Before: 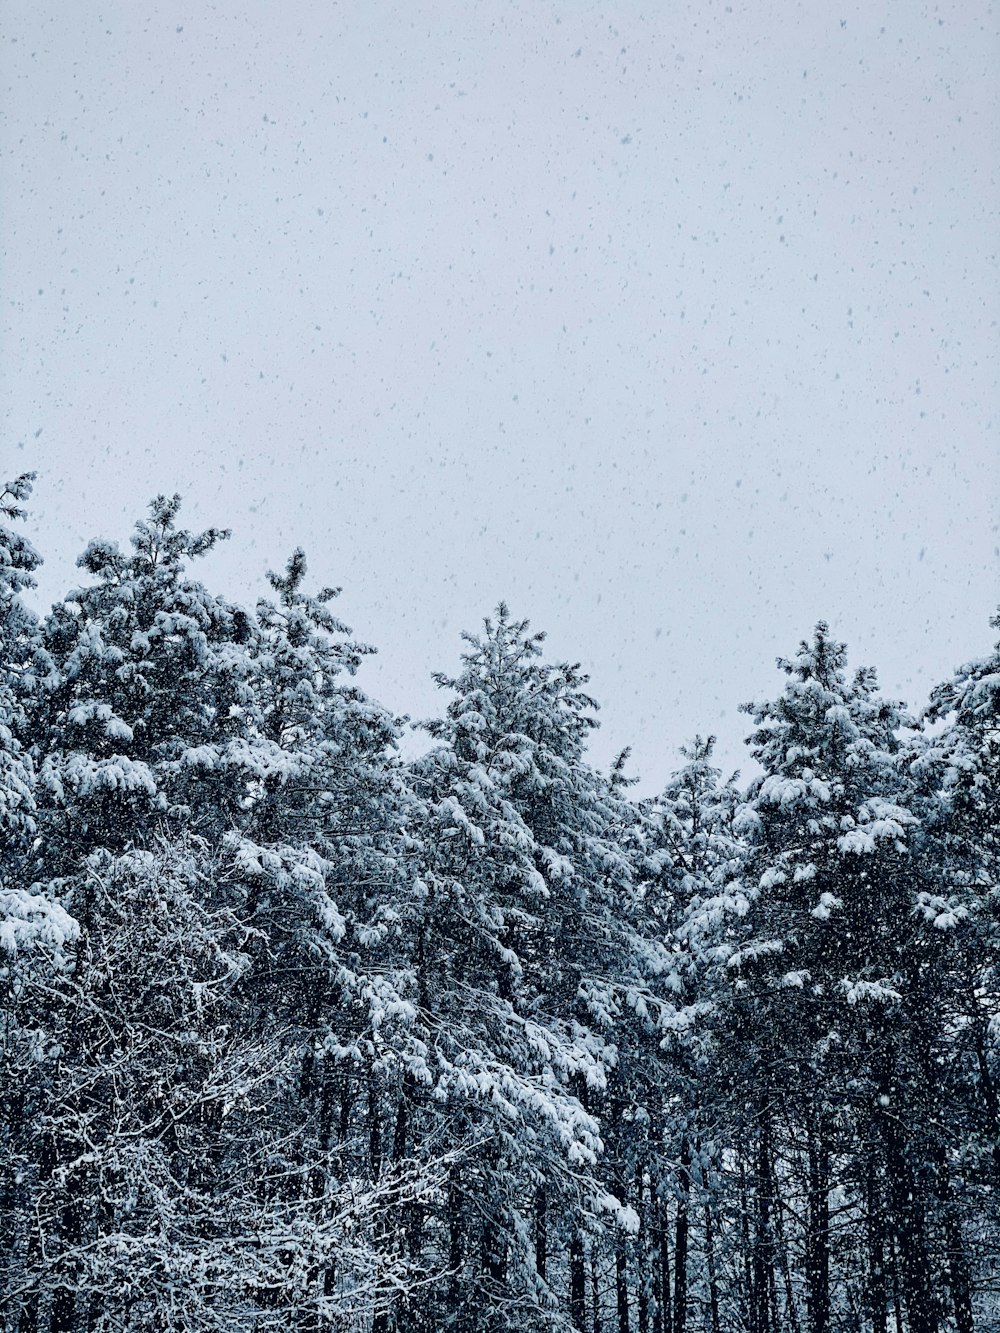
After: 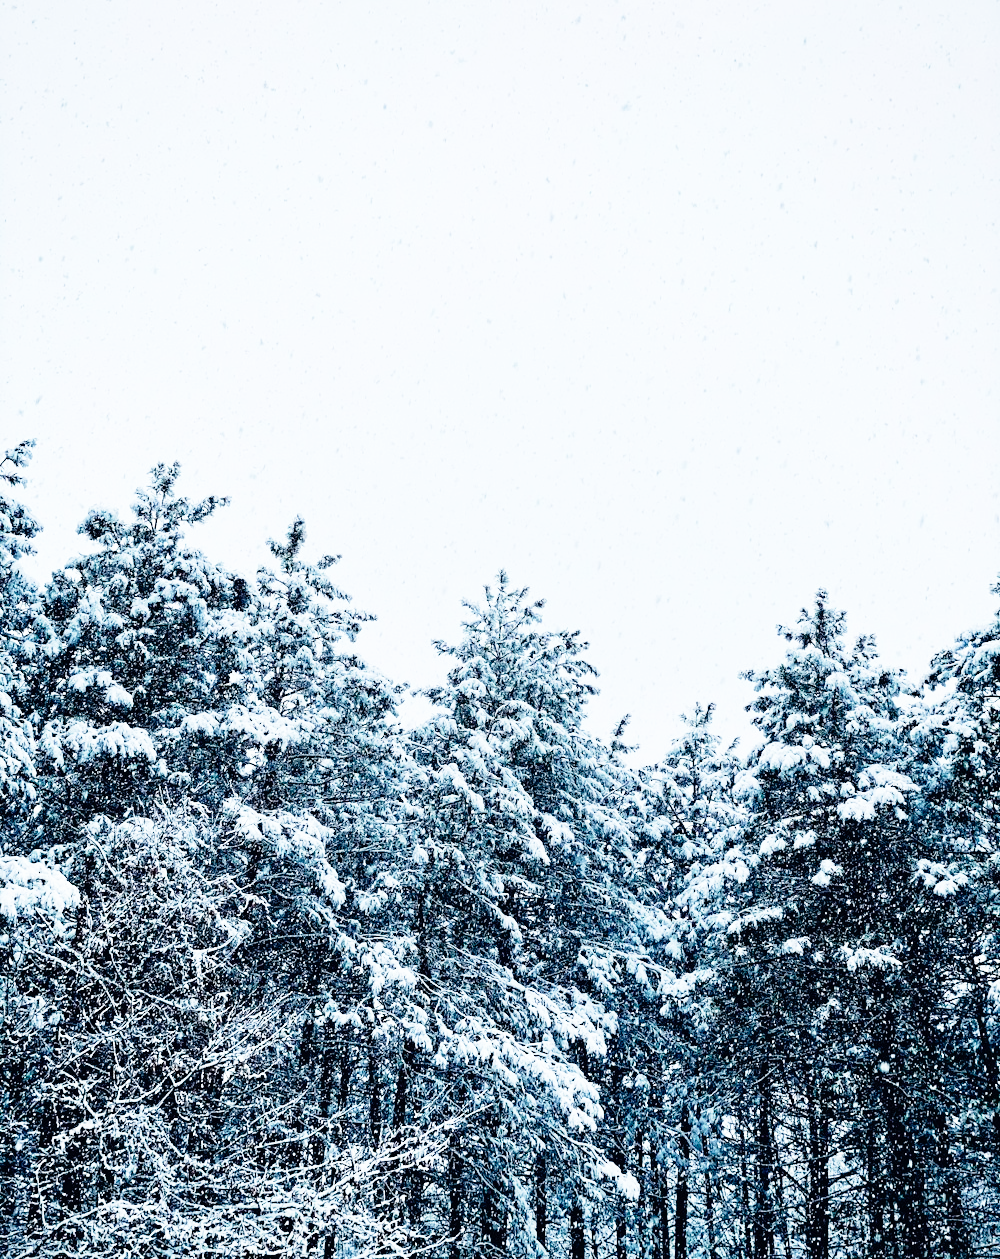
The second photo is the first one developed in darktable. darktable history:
base curve: curves: ch0 [(0, 0) (0.012, 0.01) (0.073, 0.168) (0.31, 0.711) (0.645, 0.957) (1, 1)], preserve colors none
crop and rotate: top 2.479%, bottom 3.018%
